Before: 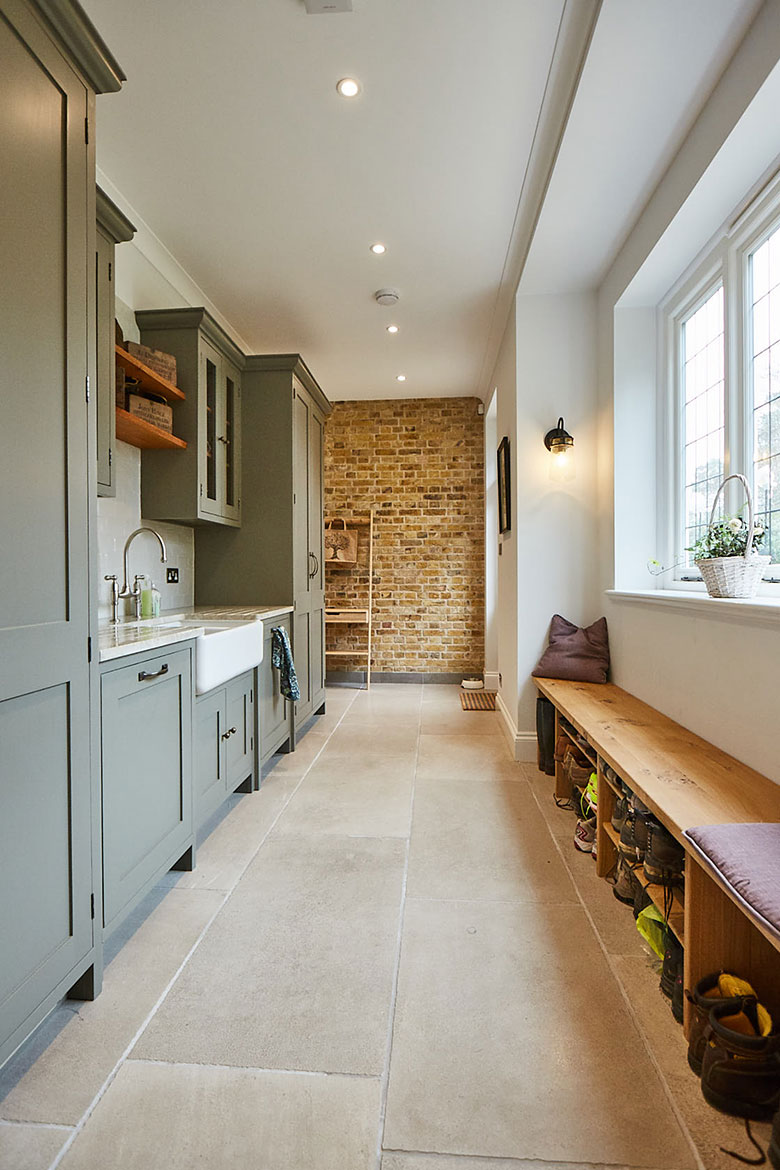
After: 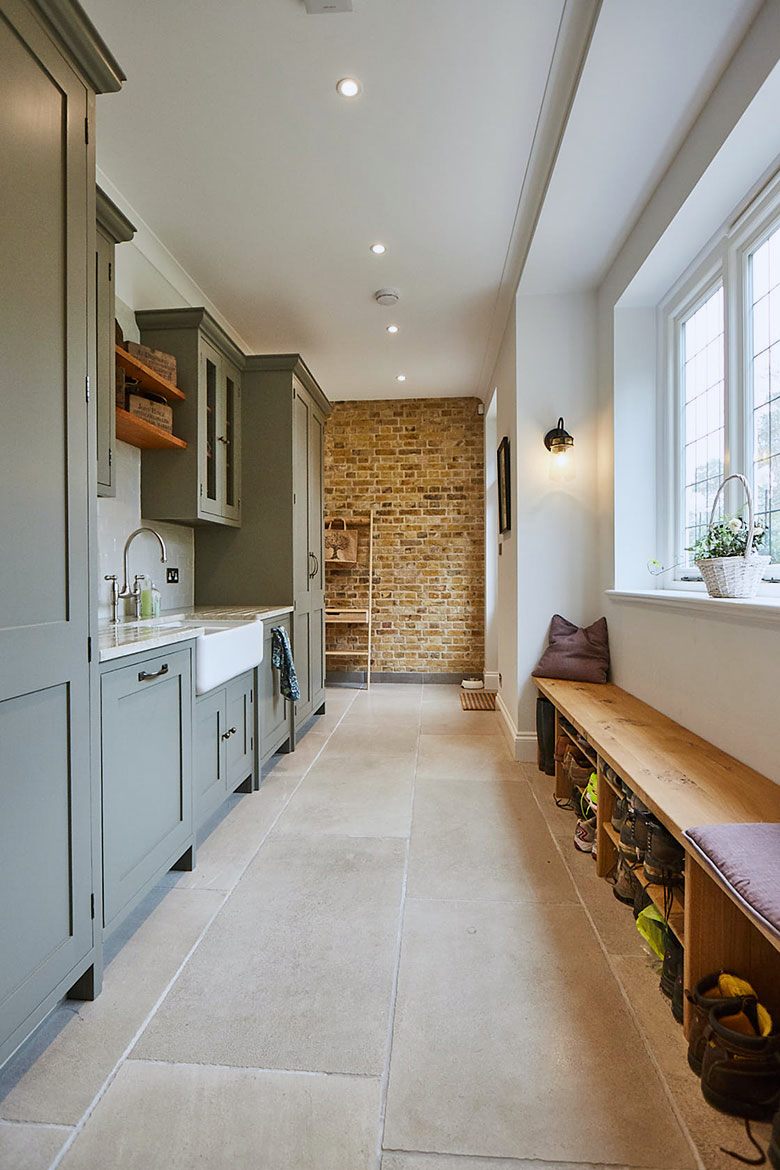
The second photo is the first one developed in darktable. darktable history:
white balance: red 0.983, blue 1.036
exposure: exposure -0.116 EV, compensate exposure bias true, compensate highlight preservation false
